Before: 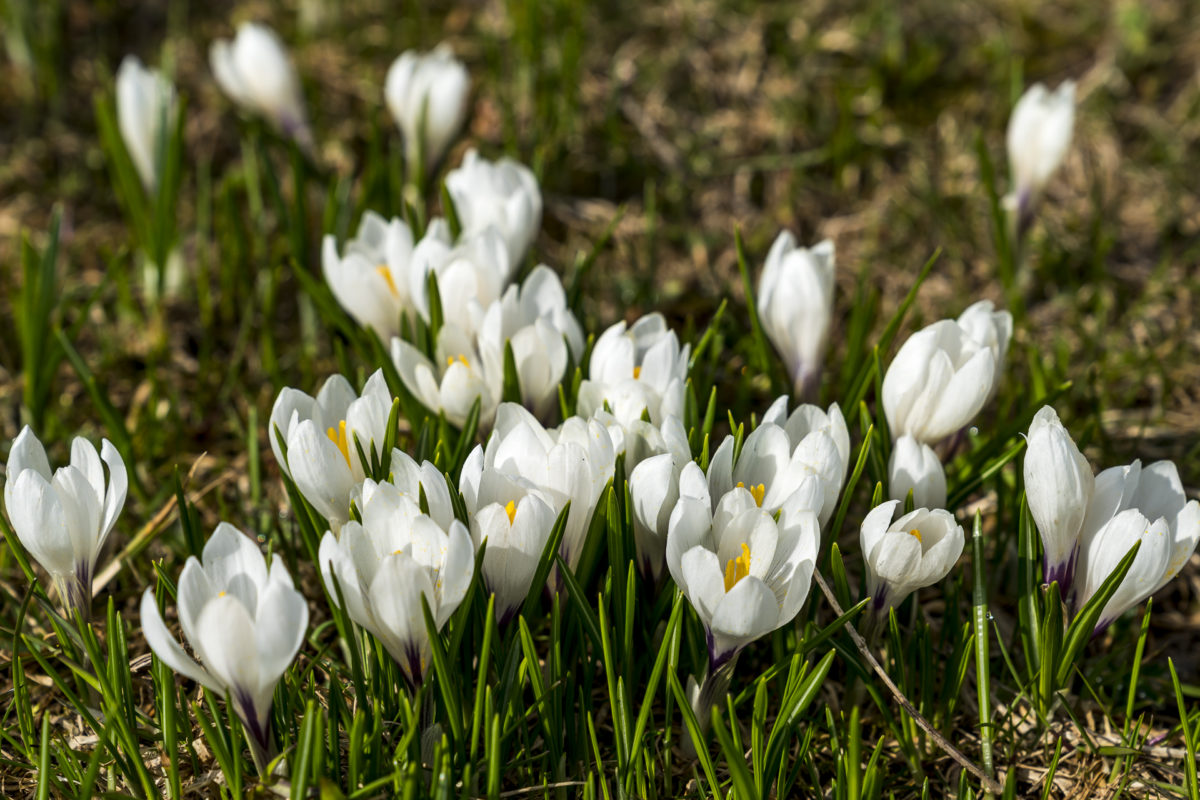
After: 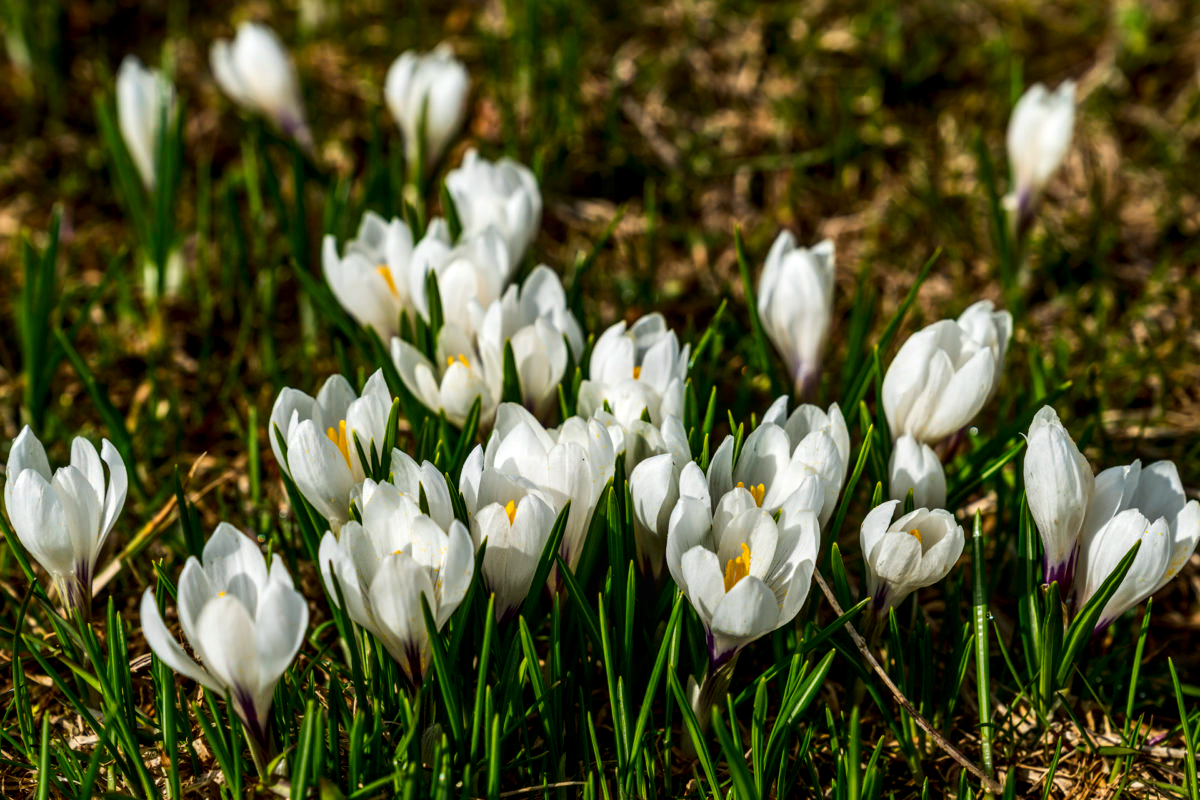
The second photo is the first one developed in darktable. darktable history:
local contrast: detail 130%
contrast brightness saturation: contrast 0.122, brightness -0.118, saturation 0.2
